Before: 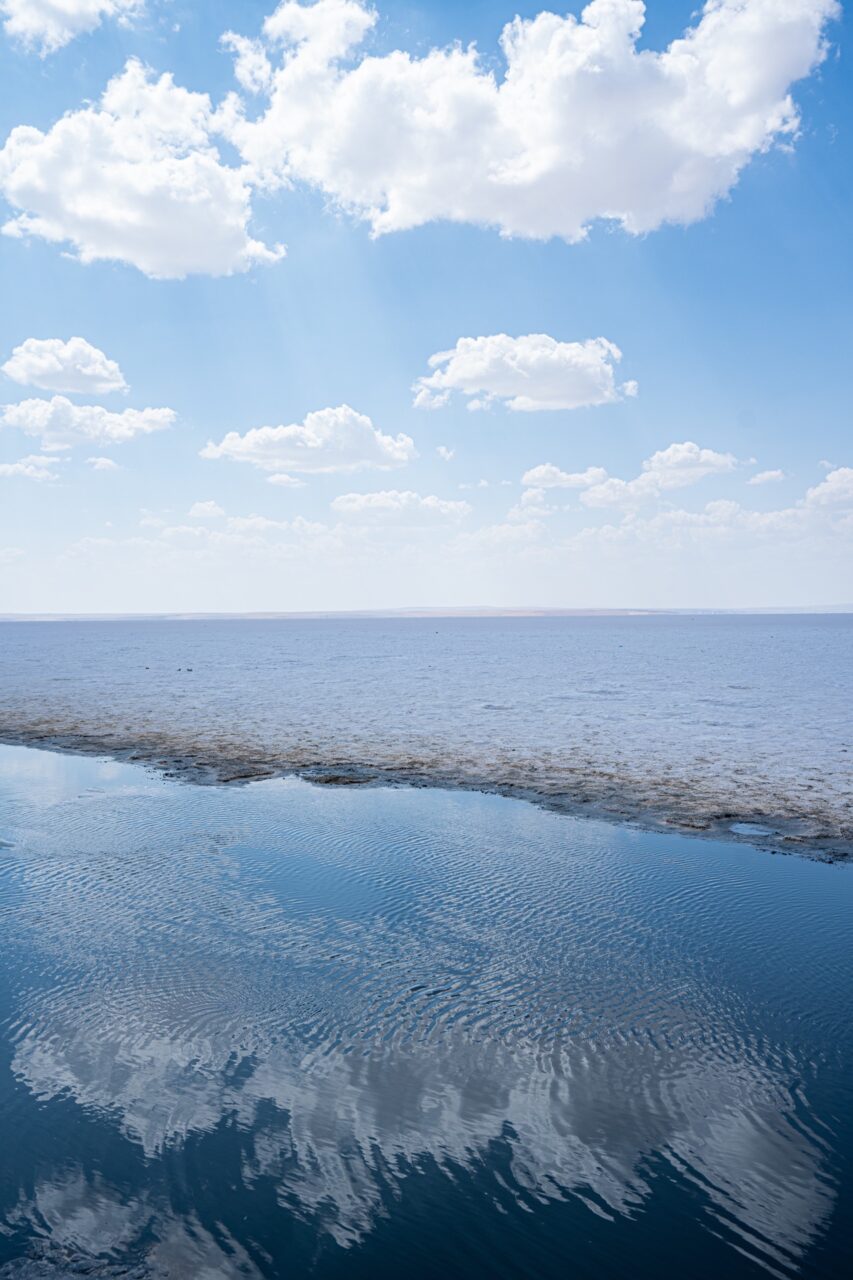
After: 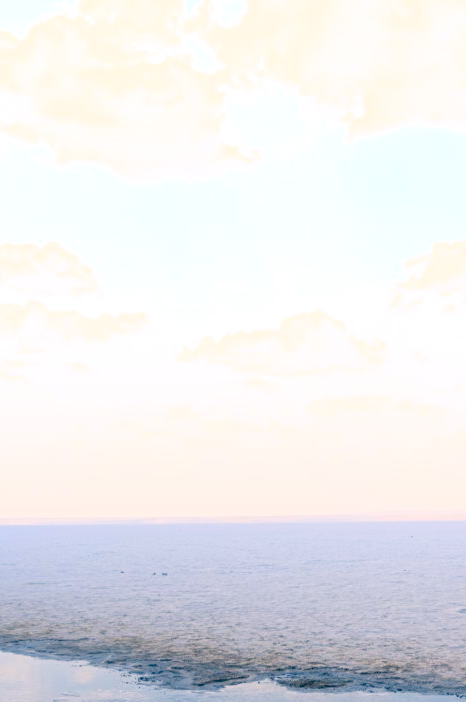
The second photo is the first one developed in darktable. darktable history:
color correction: highlights a* 10.32, highlights b* 14.66, shadows a* -9.59, shadows b* -15.02
bloom: on, module defaults
crop and rotate: left 3.047%, top 7.509%, right 42.236%, bottom 37.598%
